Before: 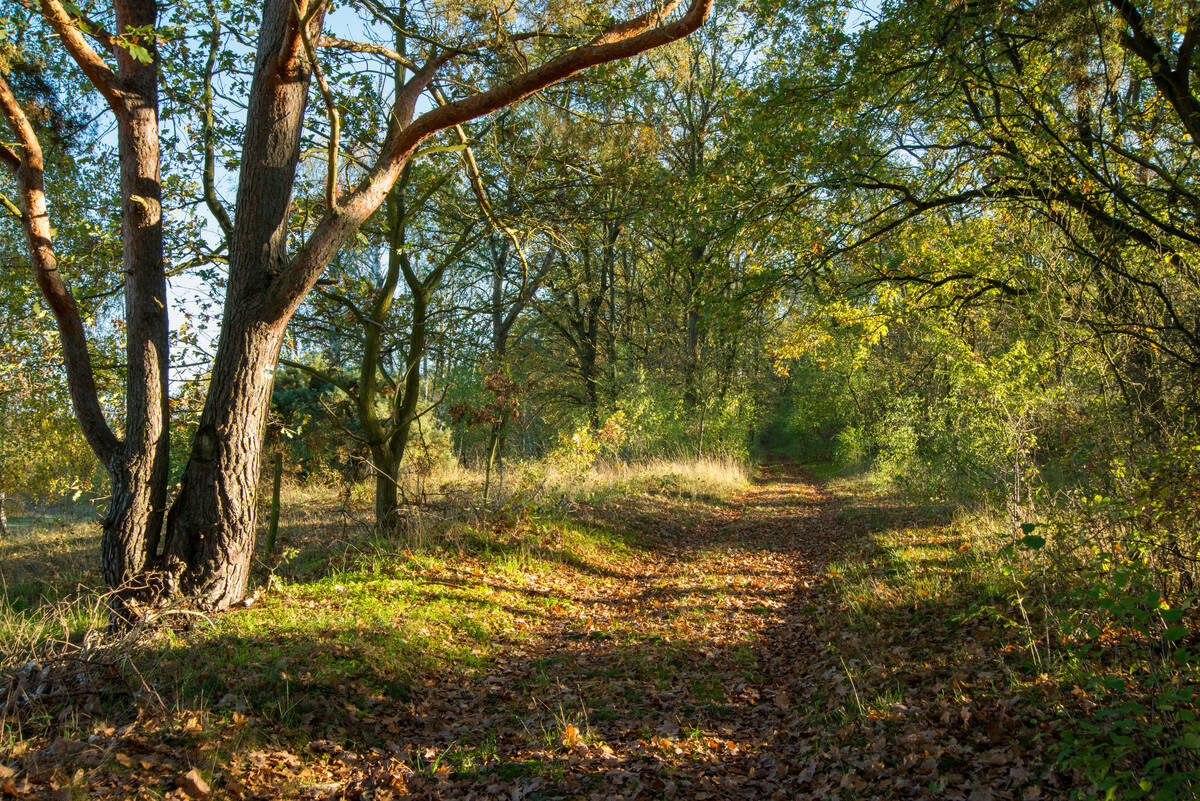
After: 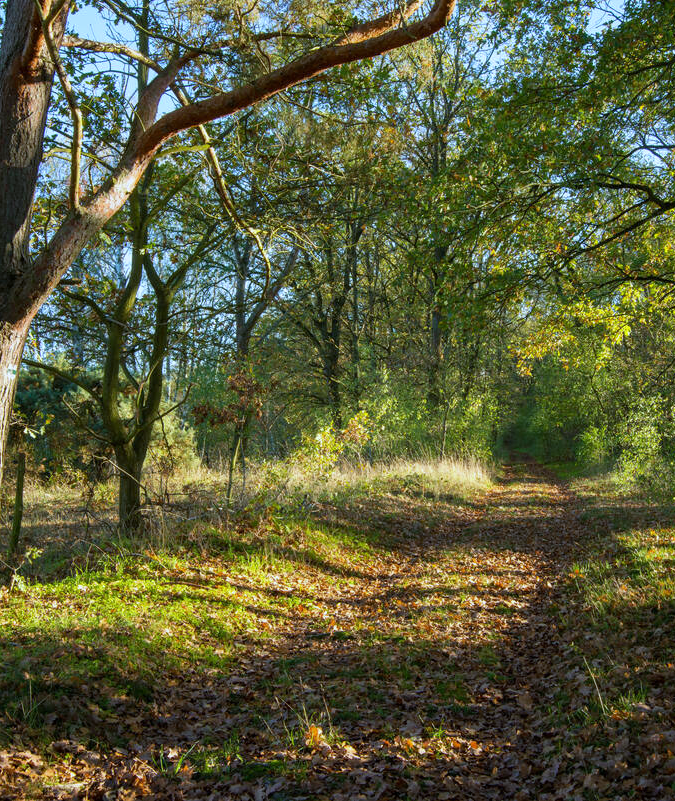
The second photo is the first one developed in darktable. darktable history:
crop: left 21.496%, right 22.254%
white balance: red 0.926, green 1.003, blue 1.133
